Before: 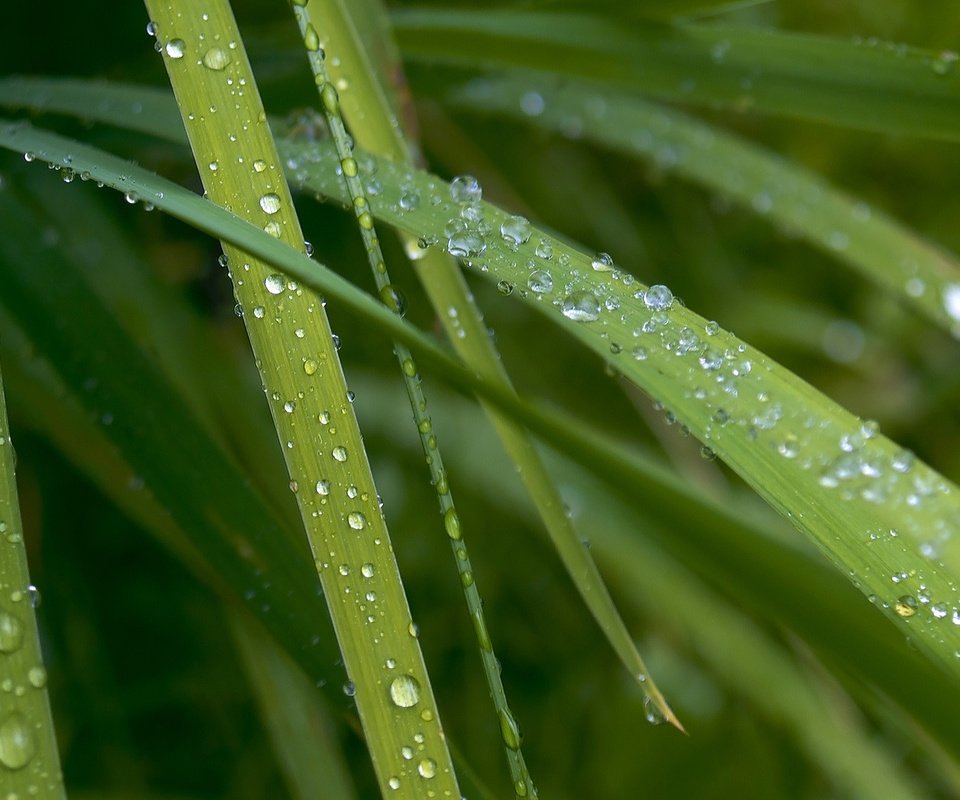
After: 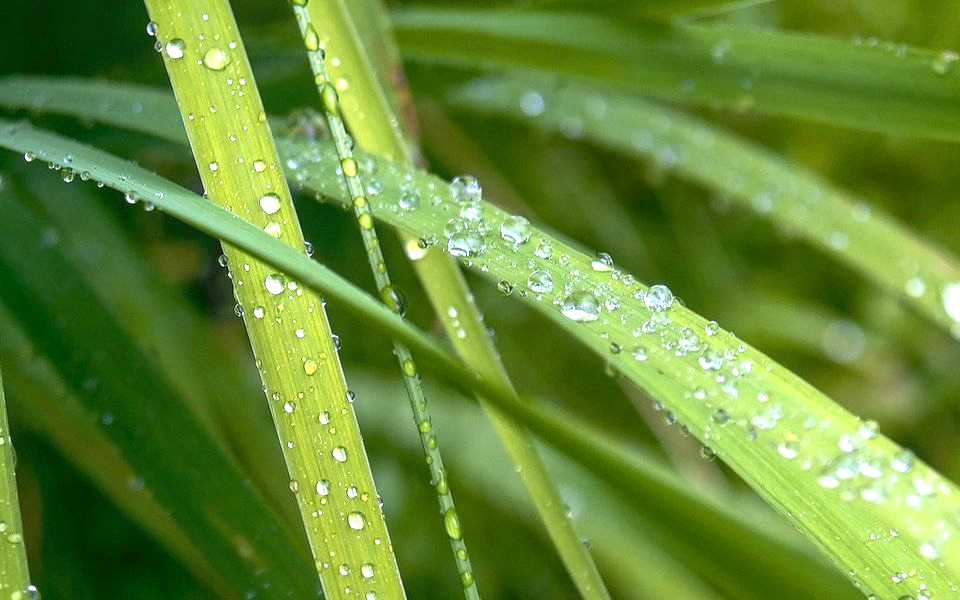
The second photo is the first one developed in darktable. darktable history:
crop: bottom 24.967%
exposure: black level correction 0, exposure 1.1 EV, compensate exposure bias true, compensate highlight preservation false
local contrast: on, module defaults
